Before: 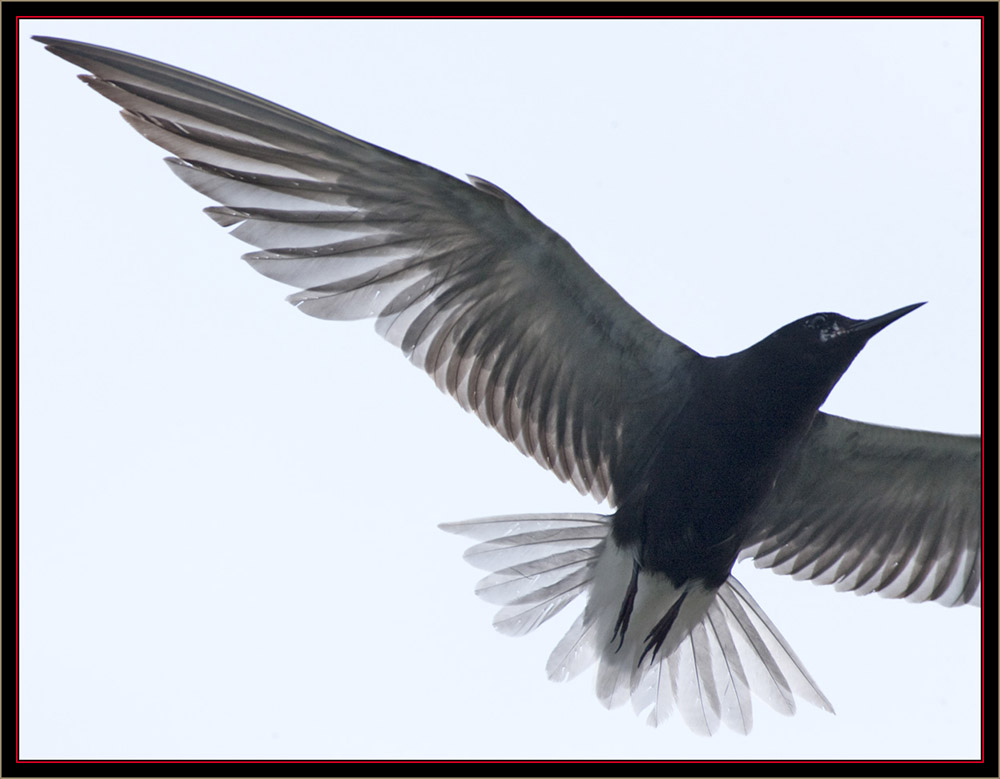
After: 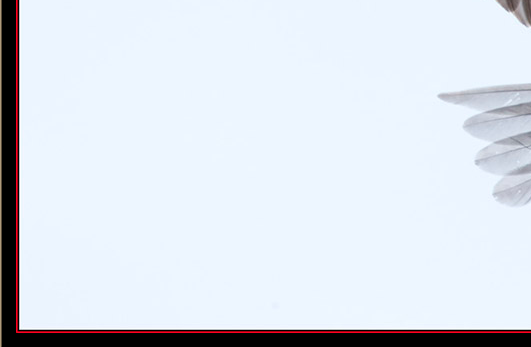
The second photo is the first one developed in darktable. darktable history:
crop and rotate: top 55.241%, right 46.876%, bottom 0.204%
